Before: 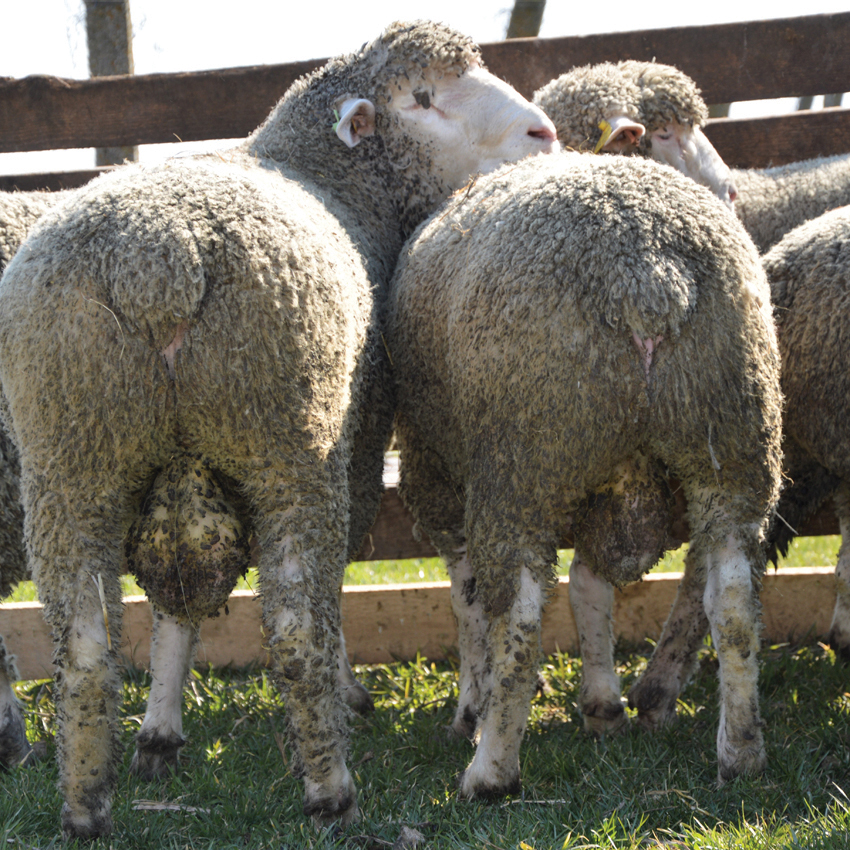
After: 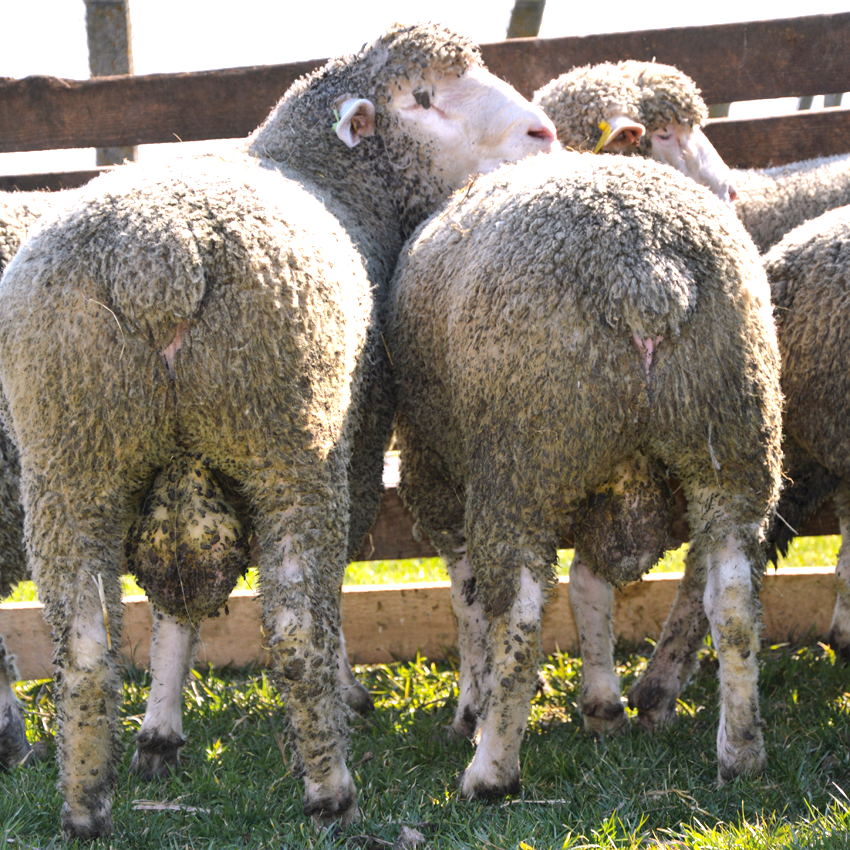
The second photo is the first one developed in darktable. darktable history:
exposure: exposure 0.604 EV, compensate exposure bias true, compensate highlight preservation false
local contrast: mode bilateral grid, contrast 20, coarseness 49, detail 120%, midtone range 0.2
color balance rgb: highlights gain › chroma 1.485%, highlights gain › hue 307.74°, perceptual saturation grading › global saturation 19.383%
